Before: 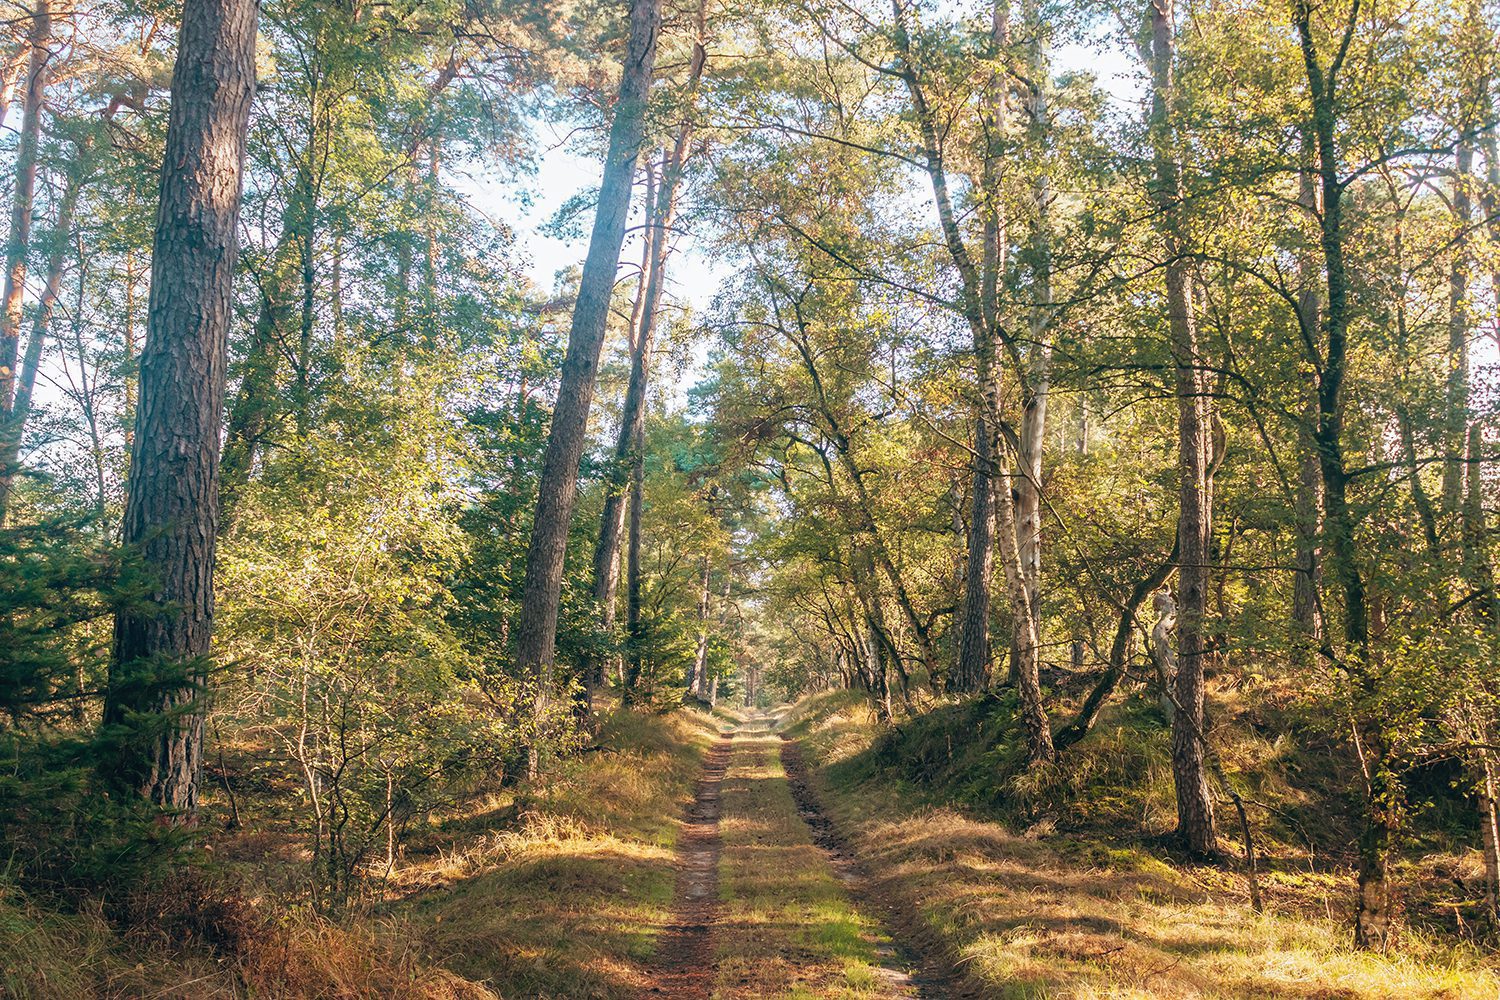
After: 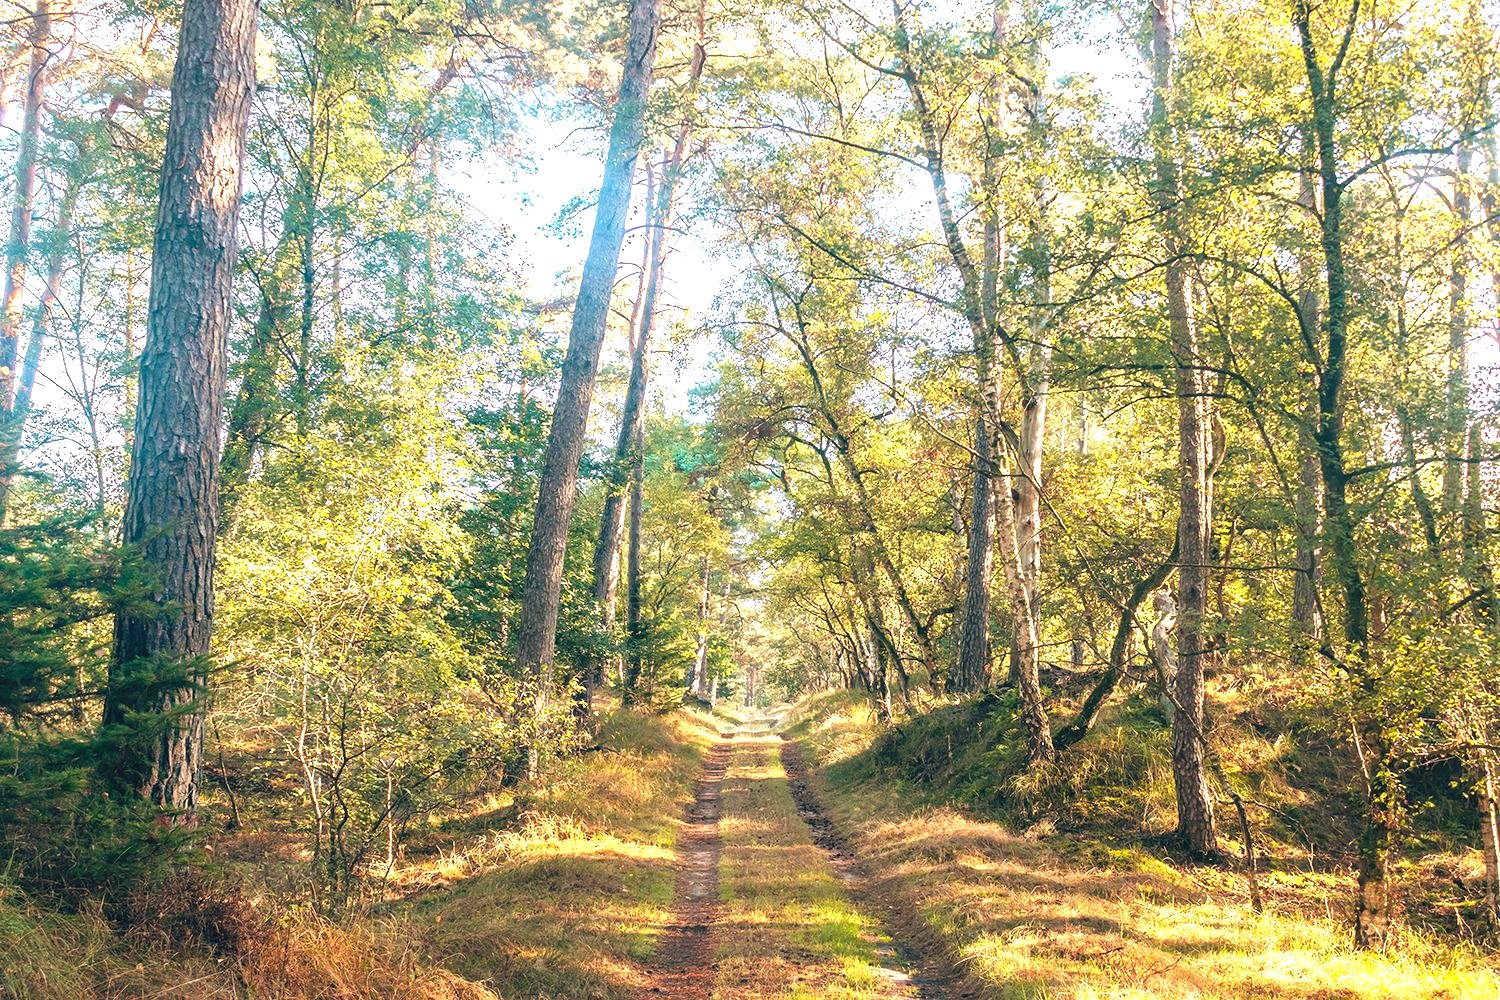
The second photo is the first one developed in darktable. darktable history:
exposure: black level correction 0, exposure 1.032 EV, compensate highlight preservation false
color balance rgb: perceptual saturation grading › global saturation 0.738%, global vibrance 20%
